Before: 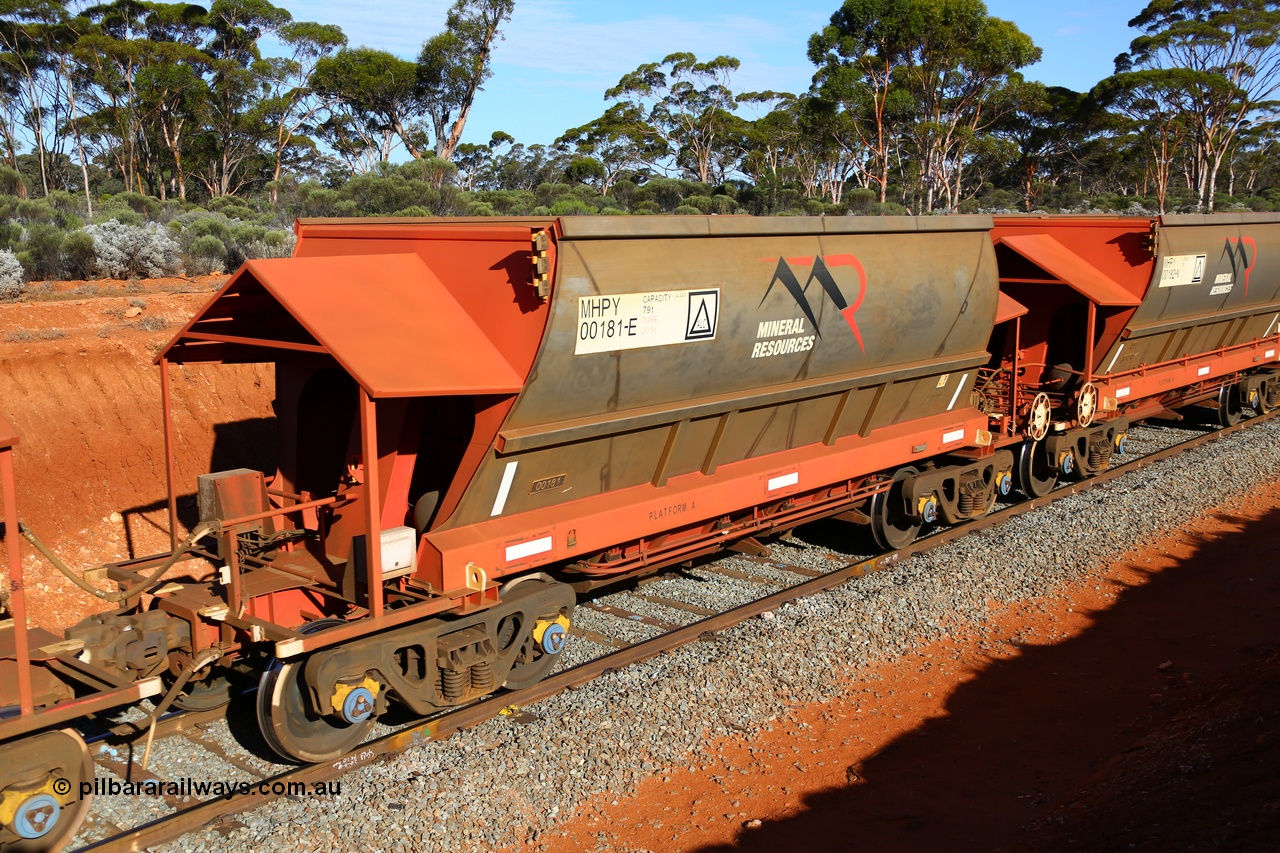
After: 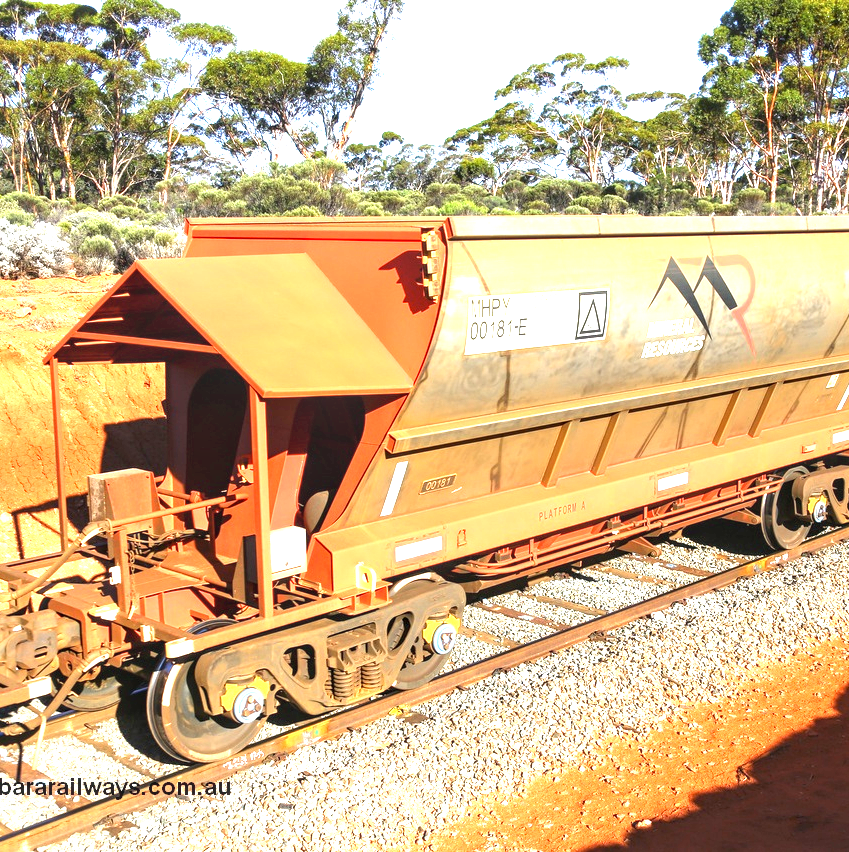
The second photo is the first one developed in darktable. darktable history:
crop and rotate: left 8.603%, right 25.036%
local contrast: detail 130%
exposure: black level correction 0, exposure 1.994 EV, compensate exposure bias true, compensate highlight preservation false
